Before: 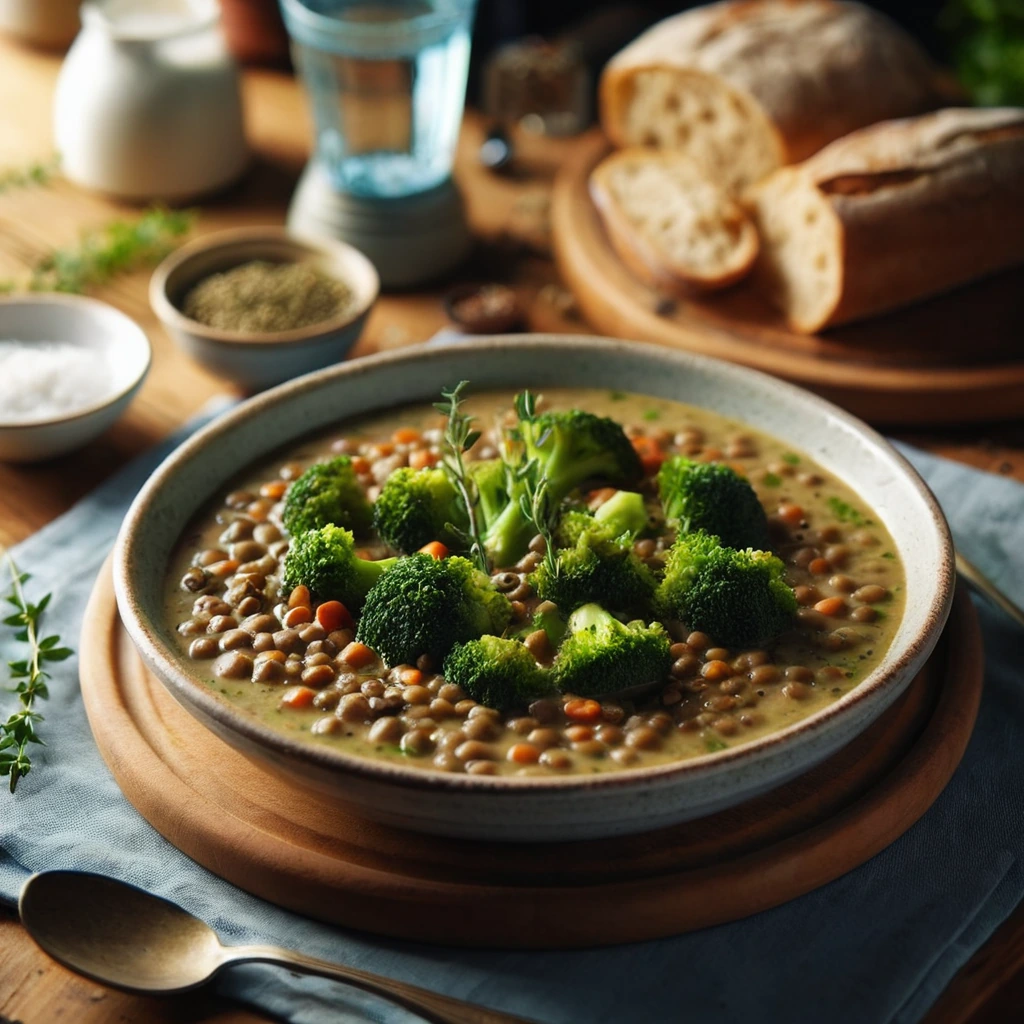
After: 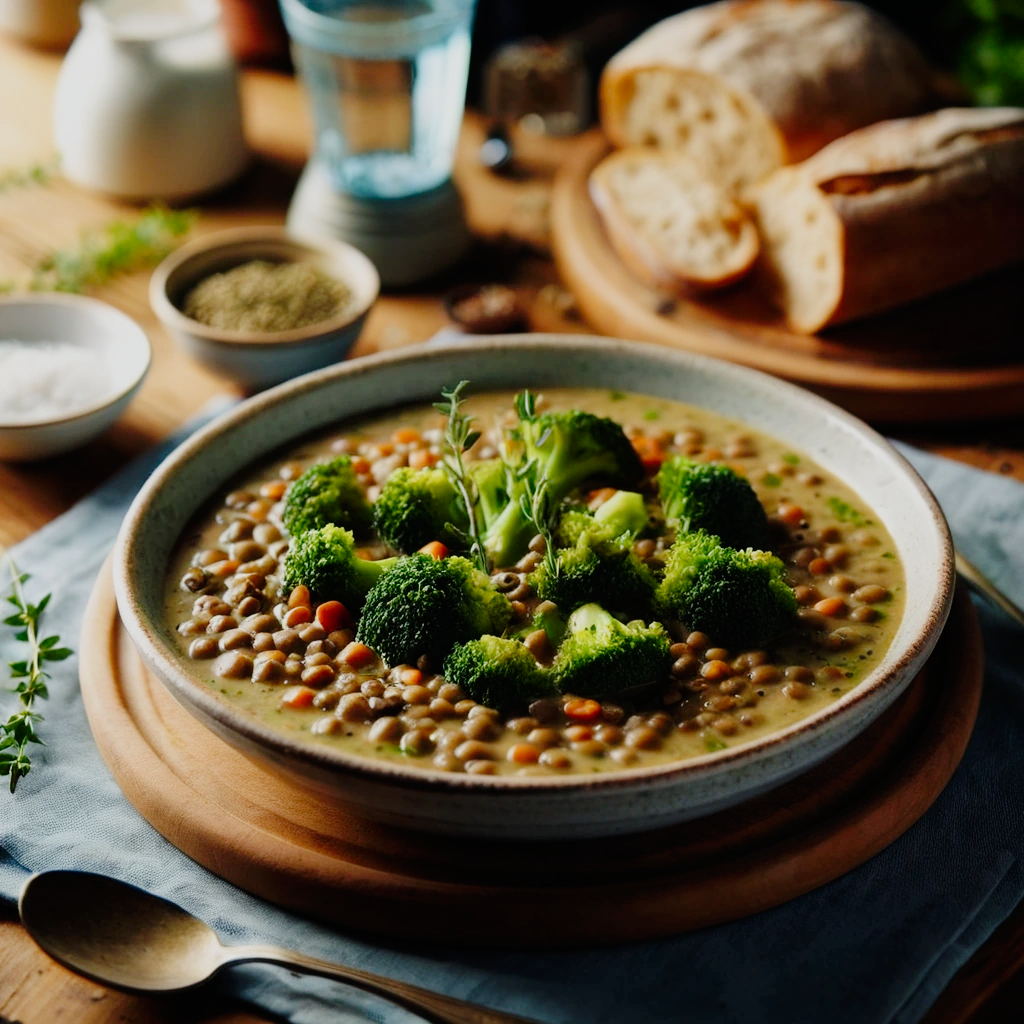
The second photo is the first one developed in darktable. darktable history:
filmic rgb: black relative exposure -14.15 EV, white relative exposure 3.35 EV, hardness 7.95, contrast 0.99
tone curve: curves: ch0 [(0, 0) (0.068, 0.031) (0.175, 0.139) (0.32, 0.345) (0.495, 0.544) (0.748, 0.762) (0.993, 0.954)]; ch1 [(0, 0) (0.294, 0.184) (0.34, 0.303) (0.371, 0.344) (0.441, 0.408) (0.477, 0.474) (0.499, 0.5) (0.529, 0.523) (0.677, 0.762) (1, 1)]; ch2 [(0, 0) (0.431, 0.419) (0.495, 0.502) (0.524, 0.534) (0.557, 0.56) (0.634, 0.654) (0.728, 0.722) (1, 1)], preserve colors none
